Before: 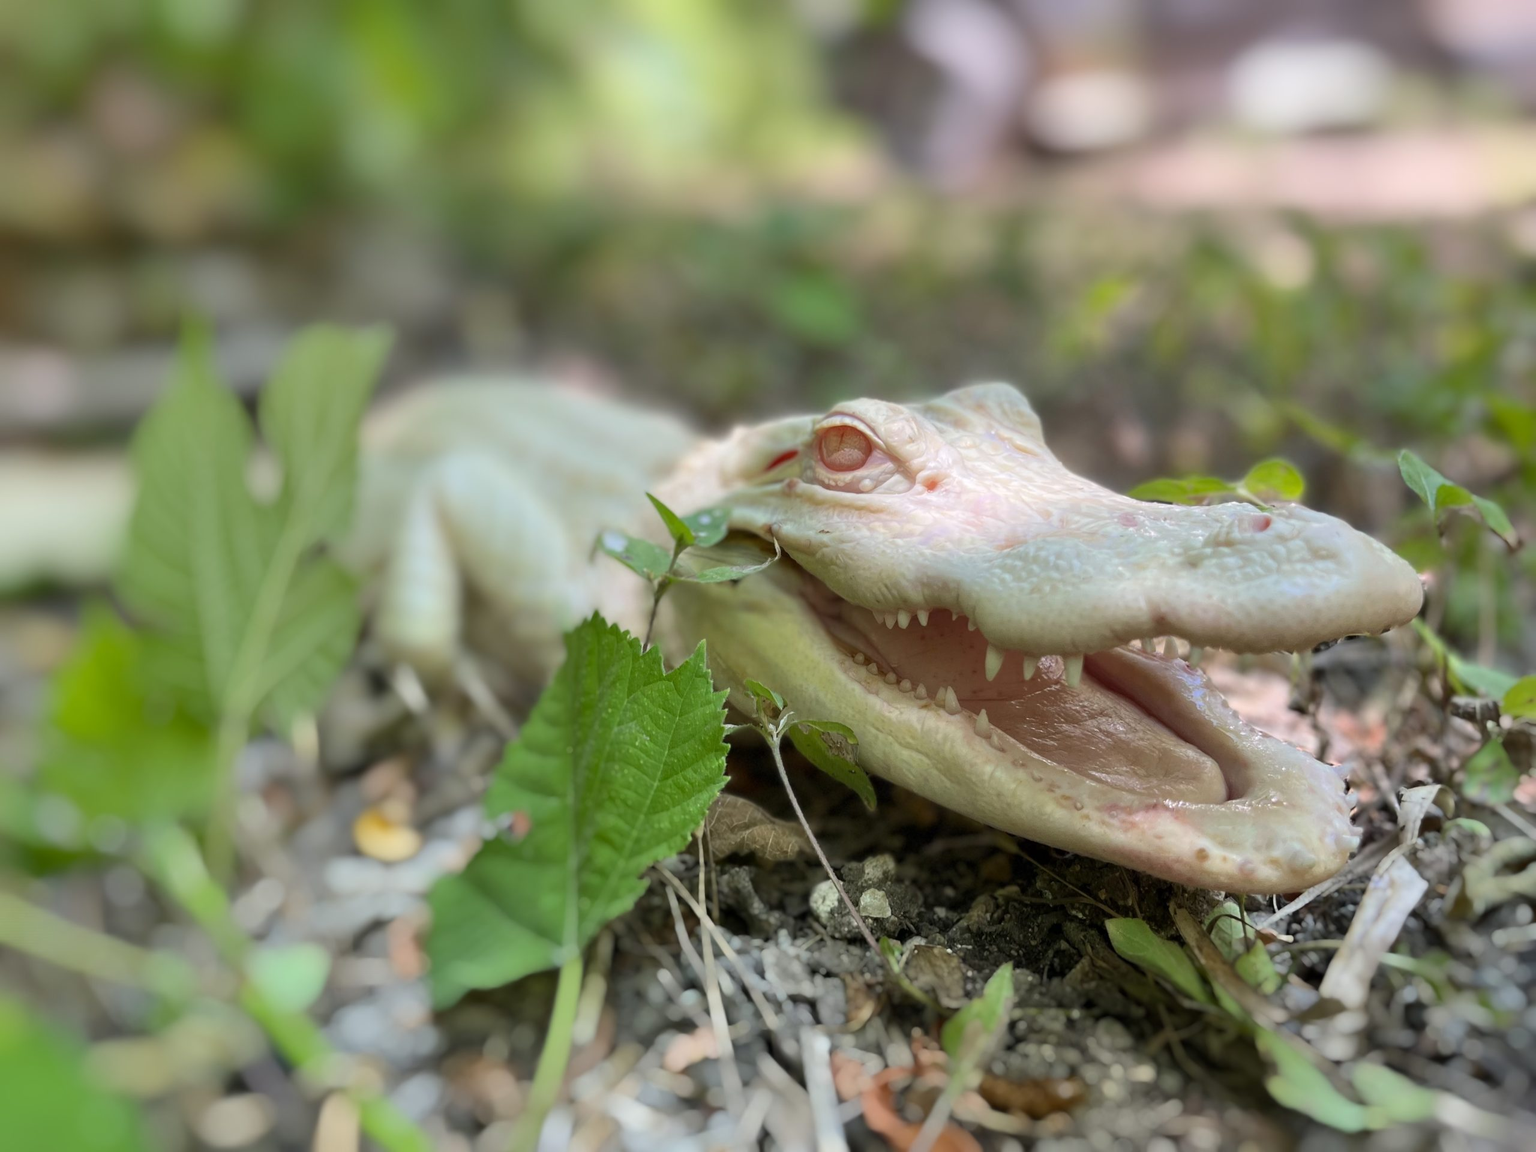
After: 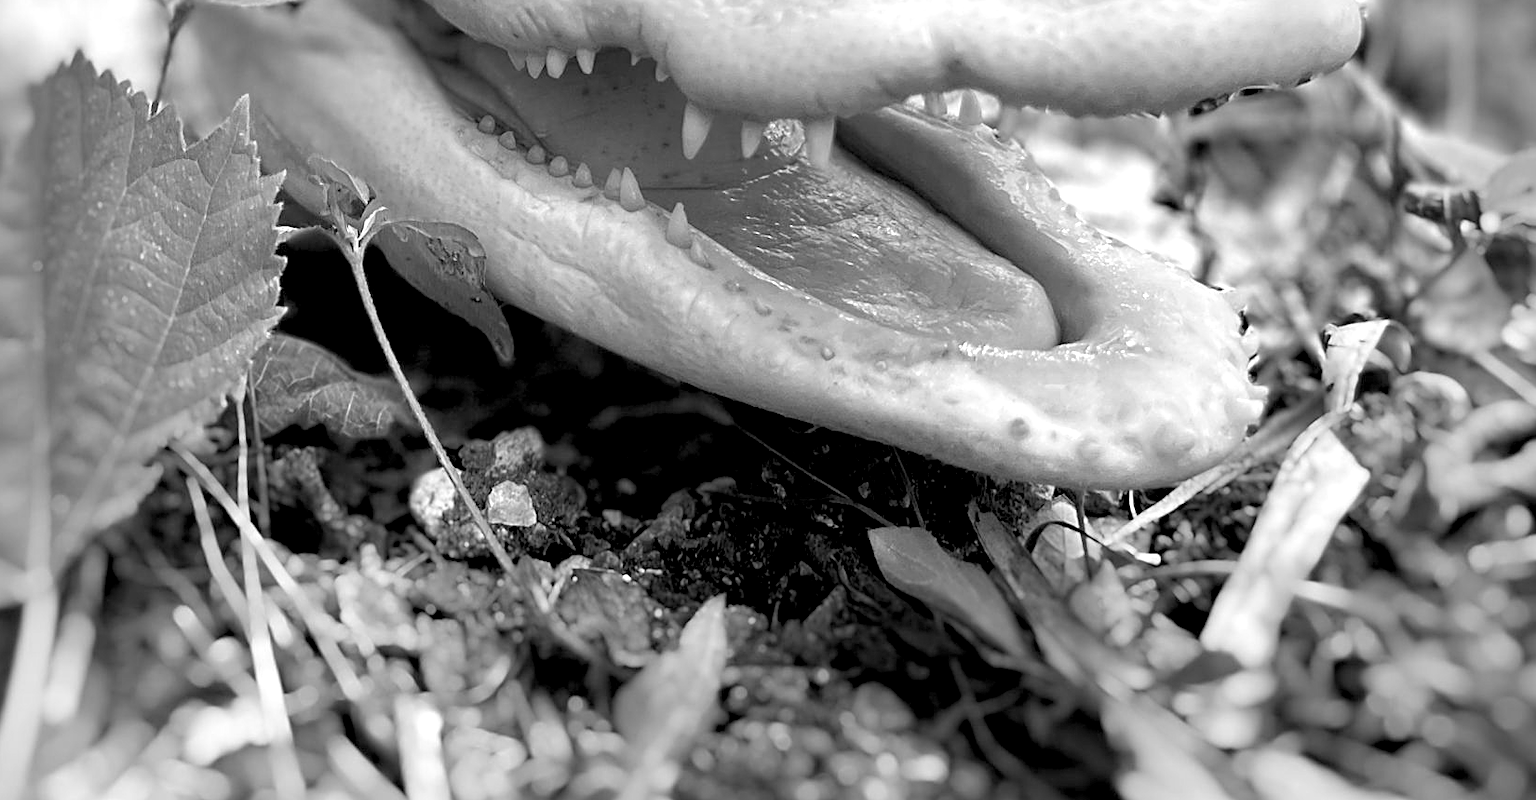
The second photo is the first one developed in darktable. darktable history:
sharpen: on, module defaults
color contrast: green-magenta contrast 0, blue-yellow contrast 0
exposure: black level correction 0.012, exposure 0.7 EV, compensate exposure bias true, compensate highlight preservation false
crop and rotate: left 35.509%, top 50.238%, bottom 4.934%
